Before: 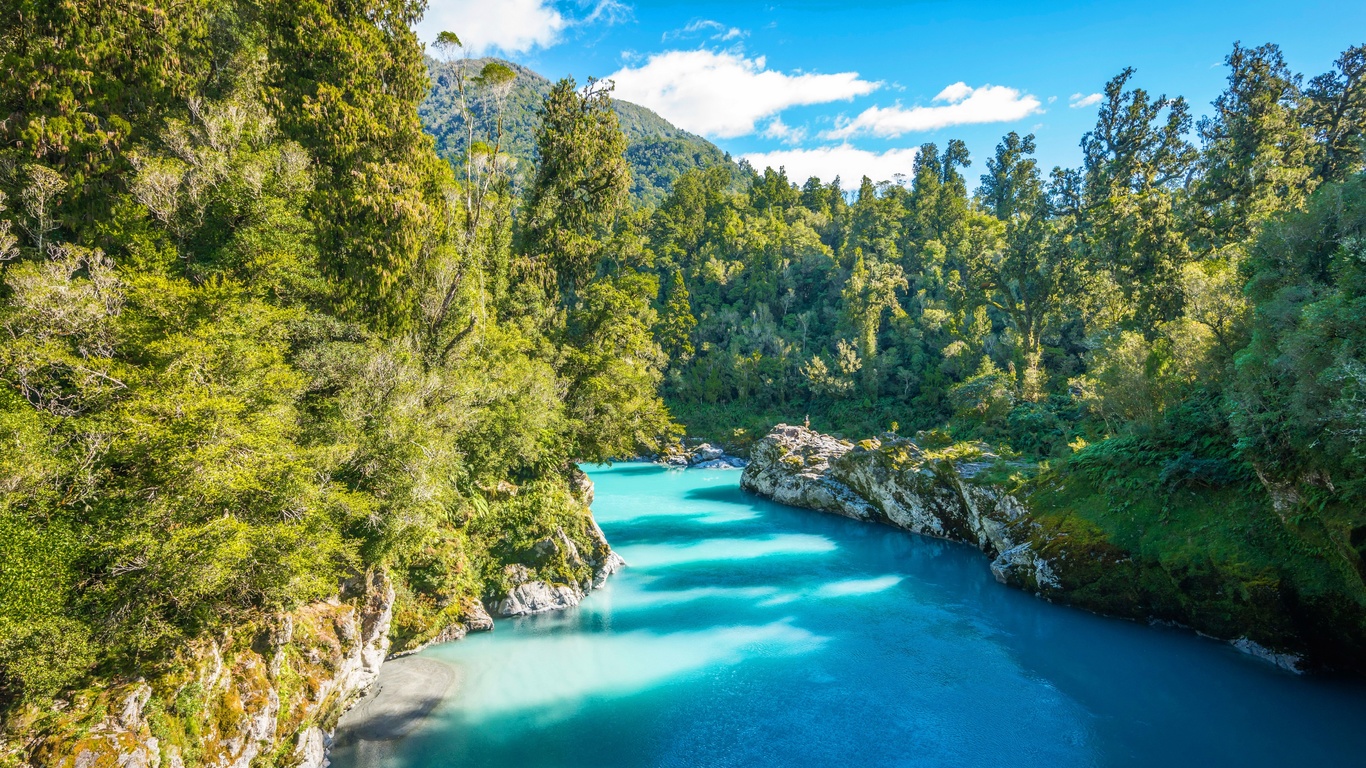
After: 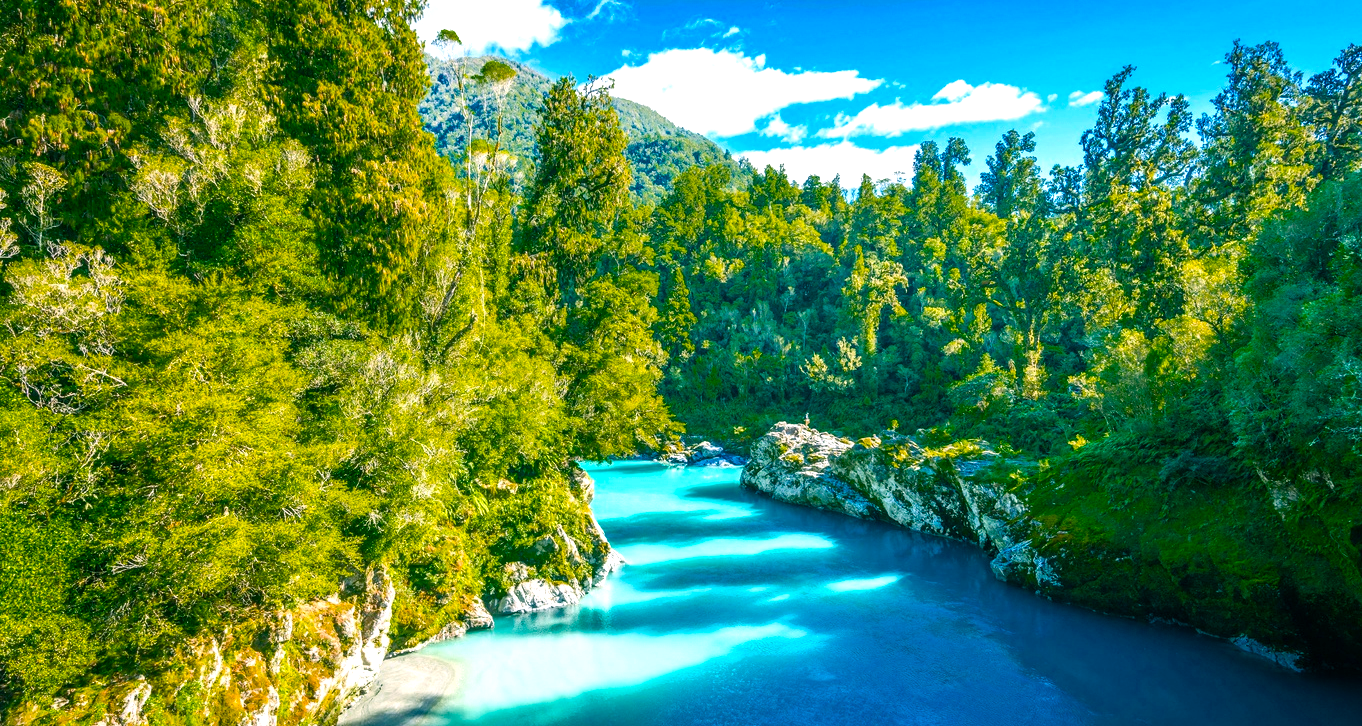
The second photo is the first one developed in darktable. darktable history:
color balance rgb: power › chroma 2.173%, power › hue 168.05°, highlights gain › chroma 0.238%, highlights gain › hue 331.29°, perceptual saturation grading › global saturation 25.03%, global vibrance 15.96%, saturation formula JzAzBz (2021)
exposure: exposure 0.611 EV, compensate highlight preservation false
crop: top 0.319%, right 0.261%, bottom 5.087%
